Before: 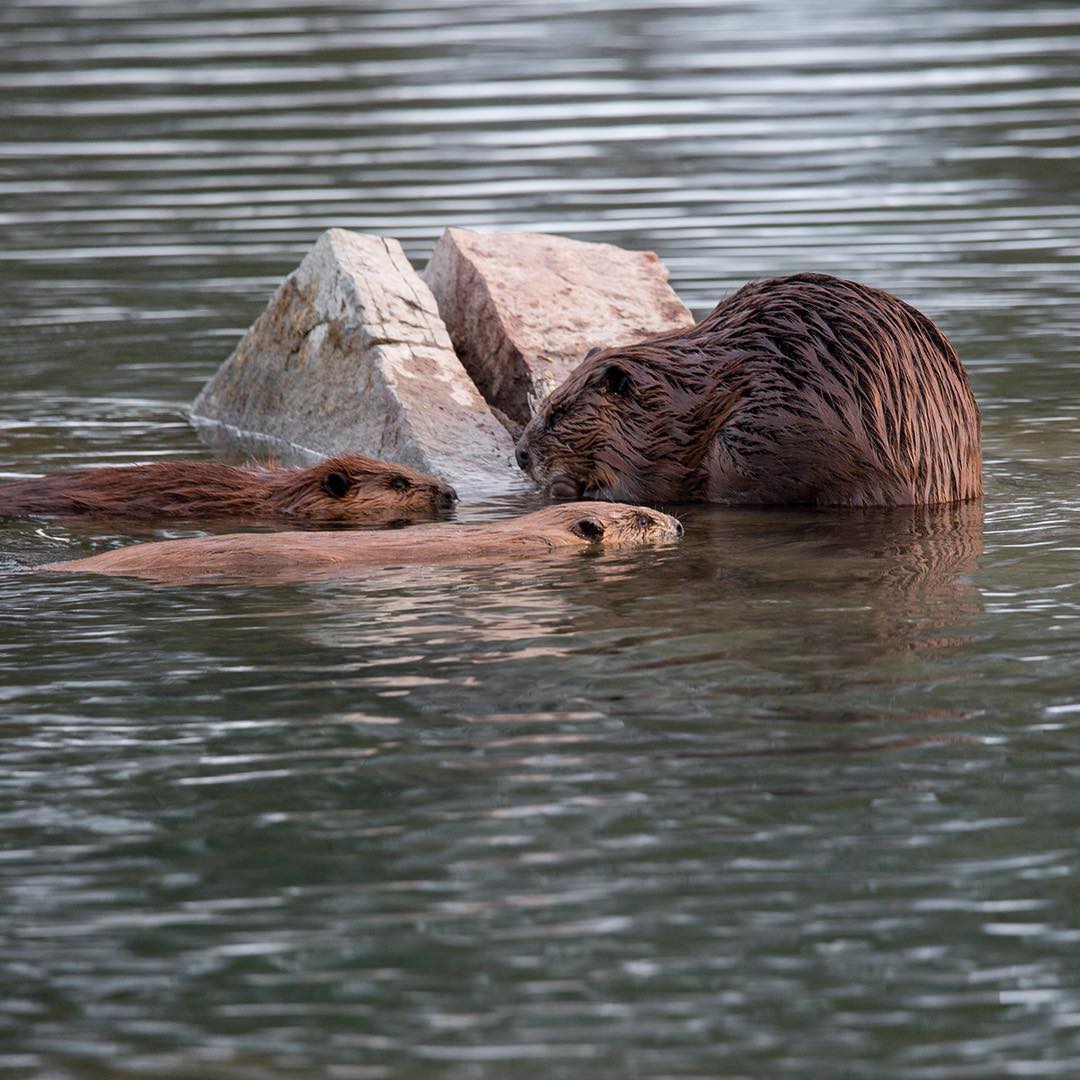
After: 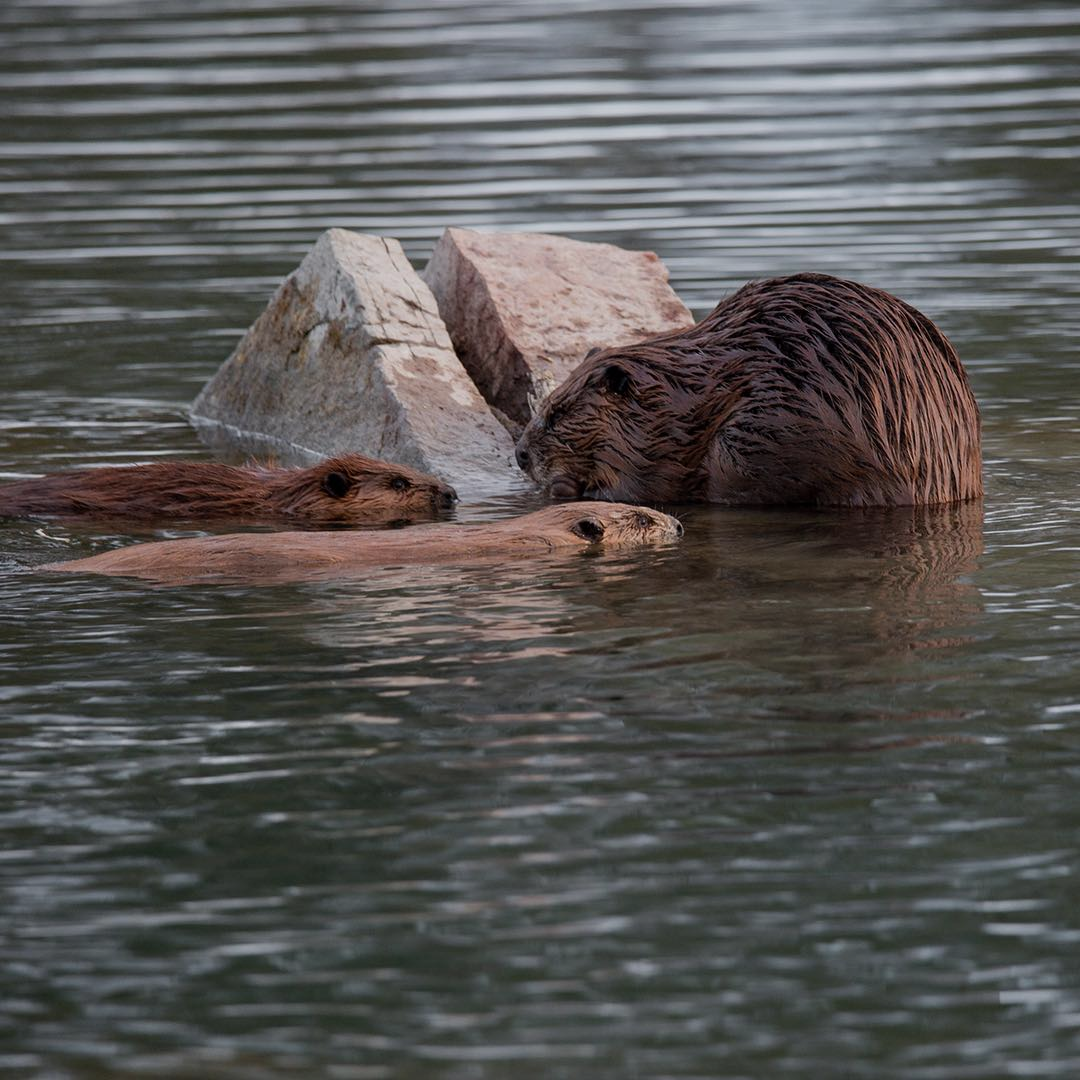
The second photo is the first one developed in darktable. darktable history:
exposure: exposure -0.551 EV, compensate exposure bias true, compensate highlight preservation false
